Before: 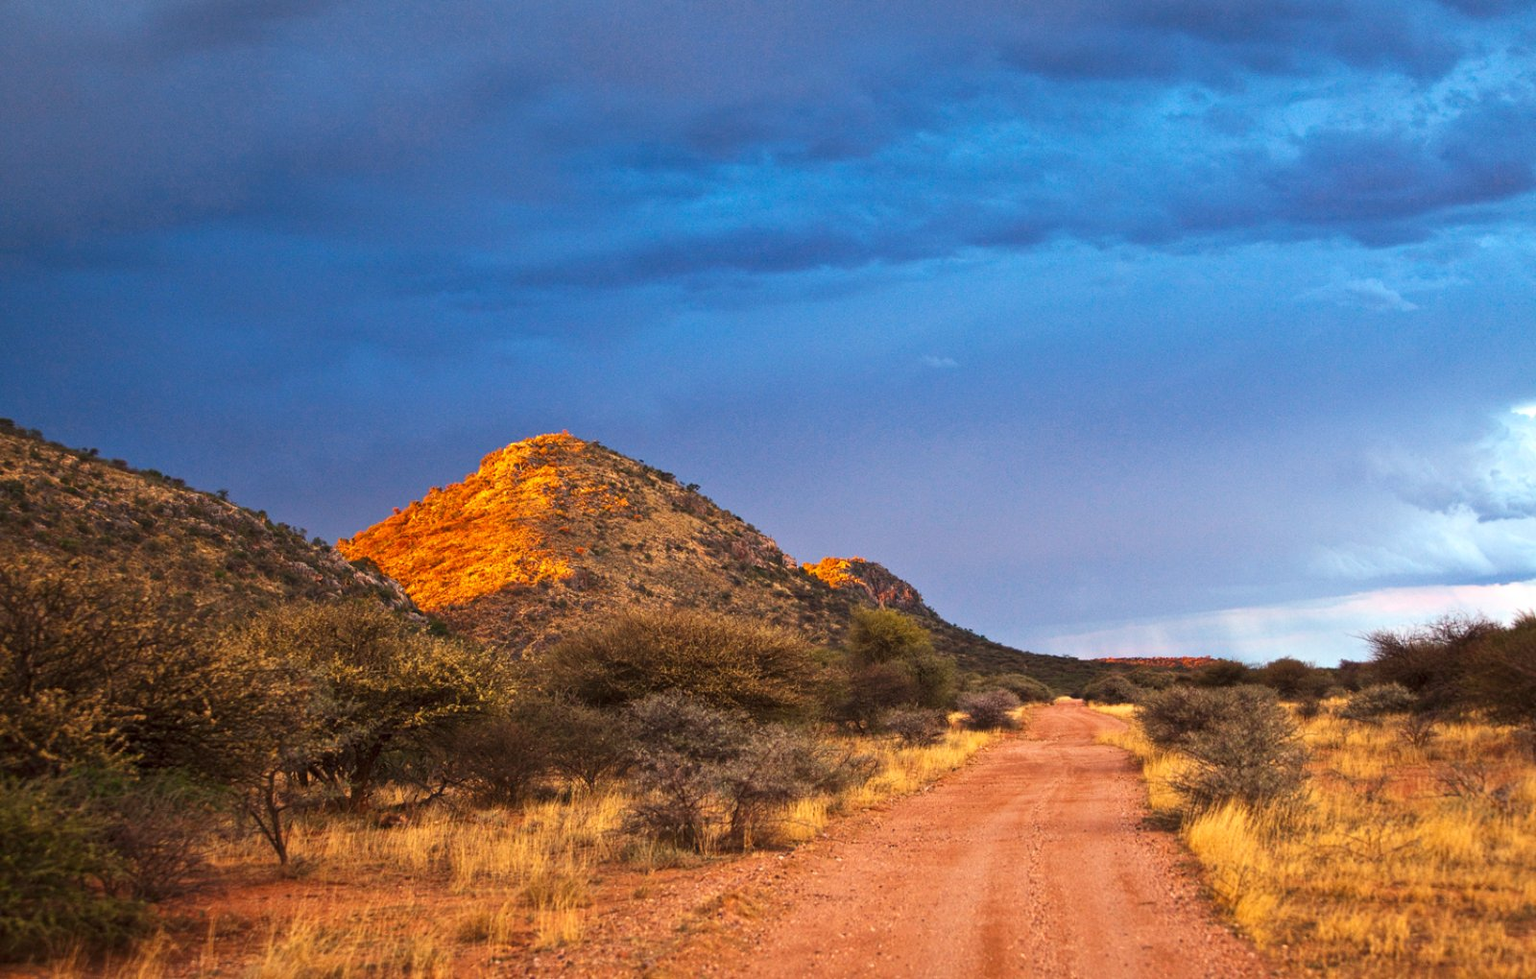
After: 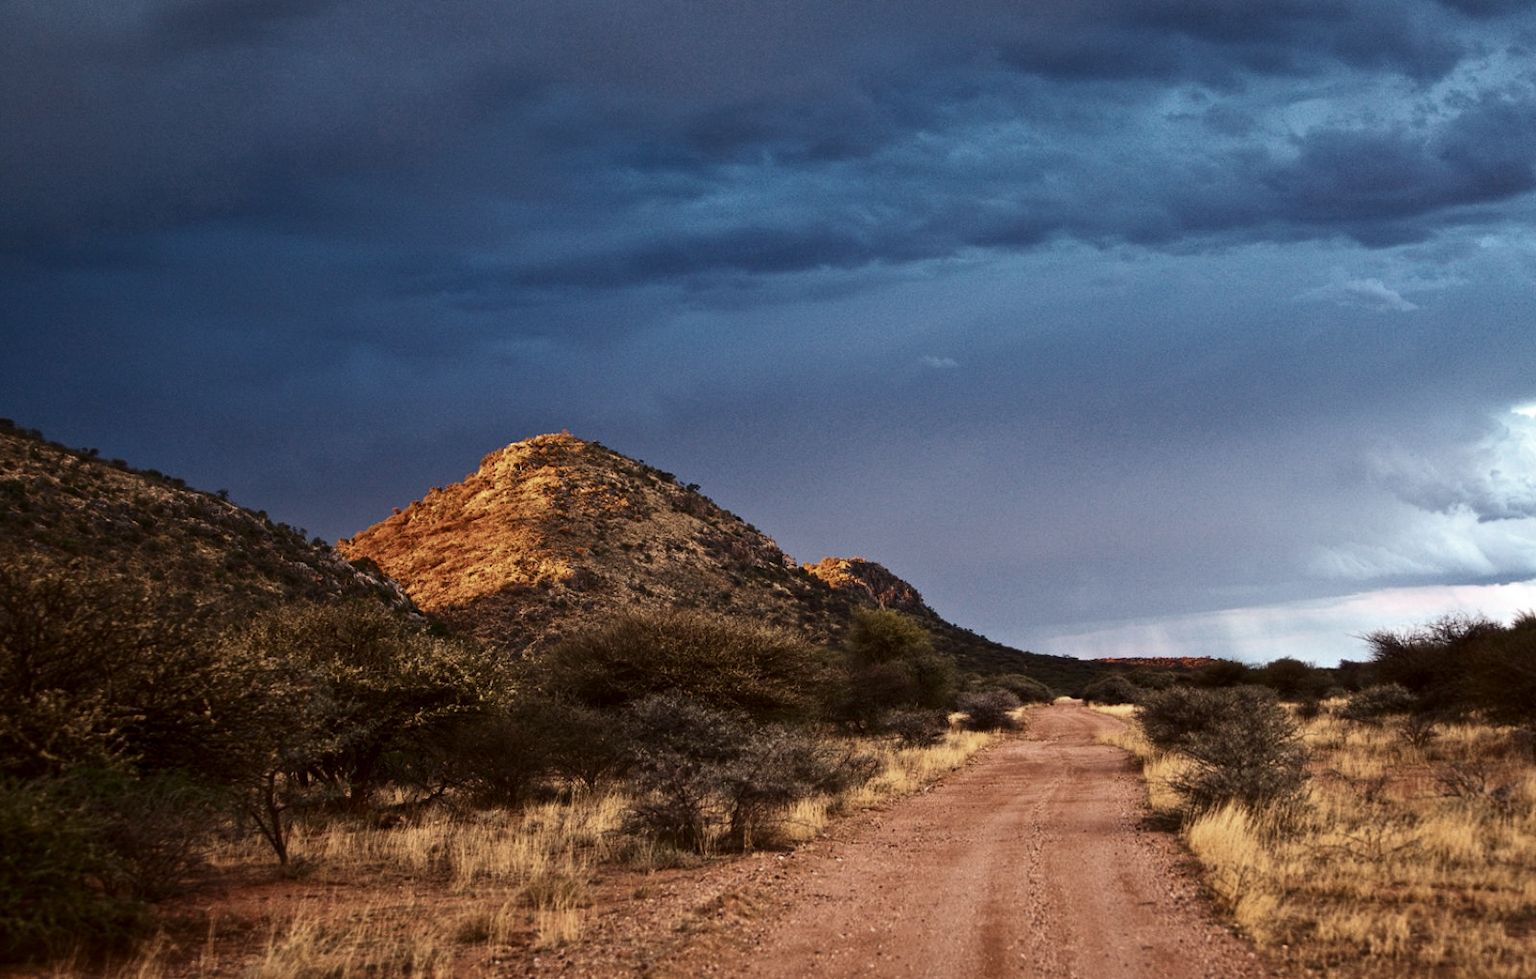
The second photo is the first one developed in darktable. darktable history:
color correction: highlights b* 0.003, saturation 0.508
contrast brightness saturation: contrast 0.126, brightness -0.241, saturation 0.136
